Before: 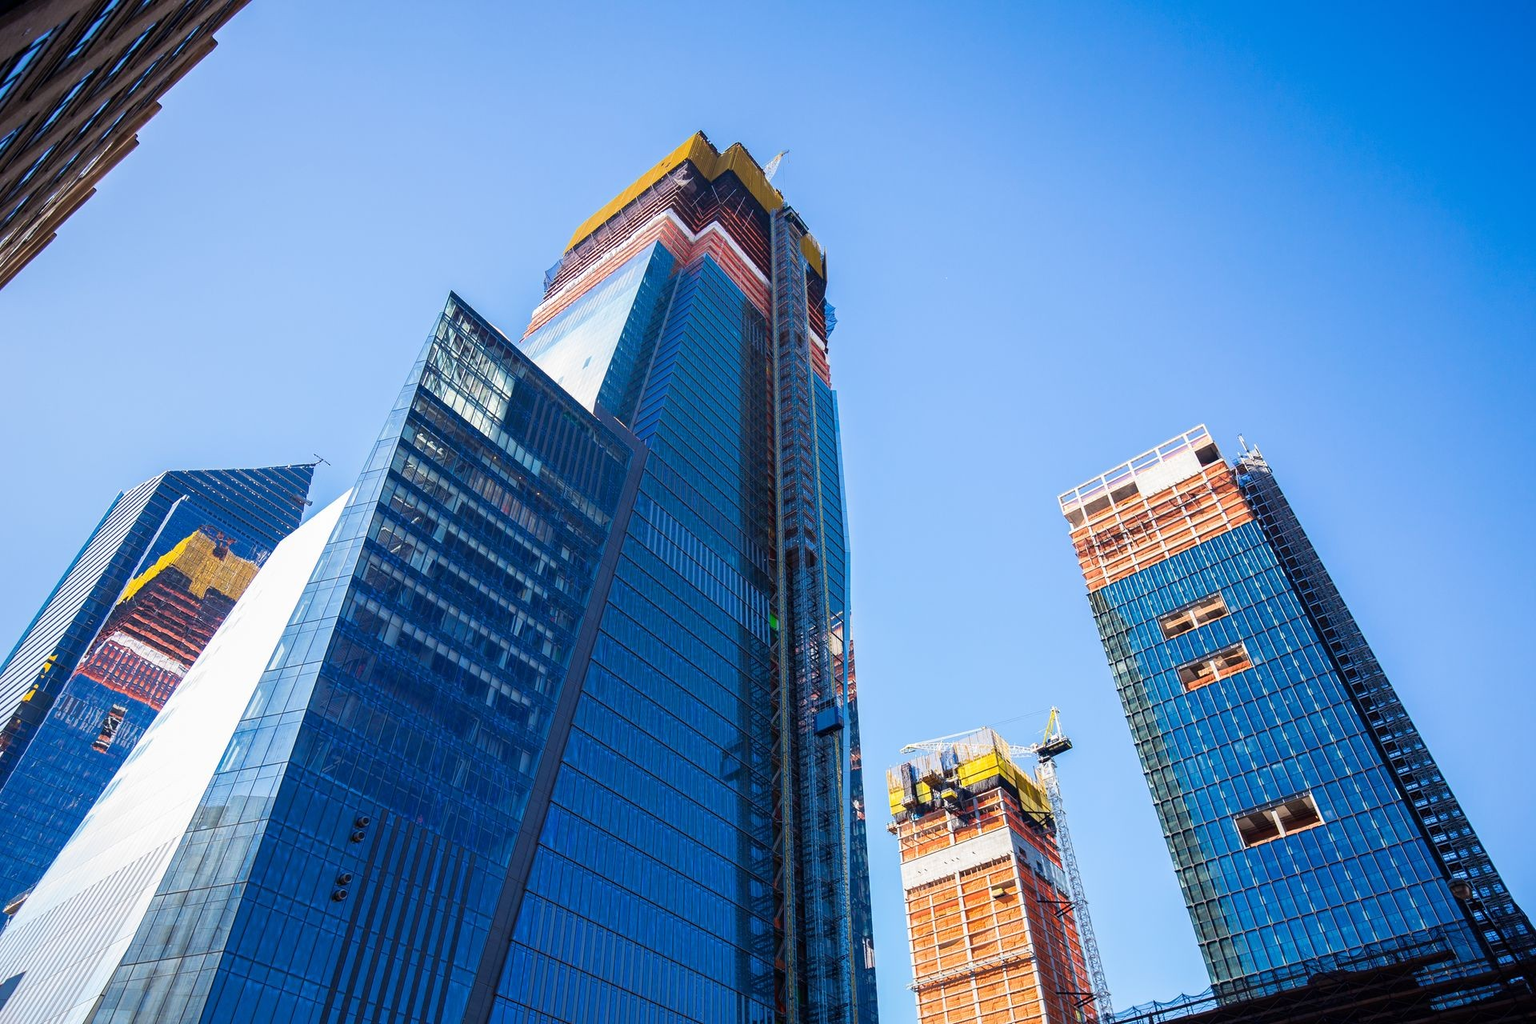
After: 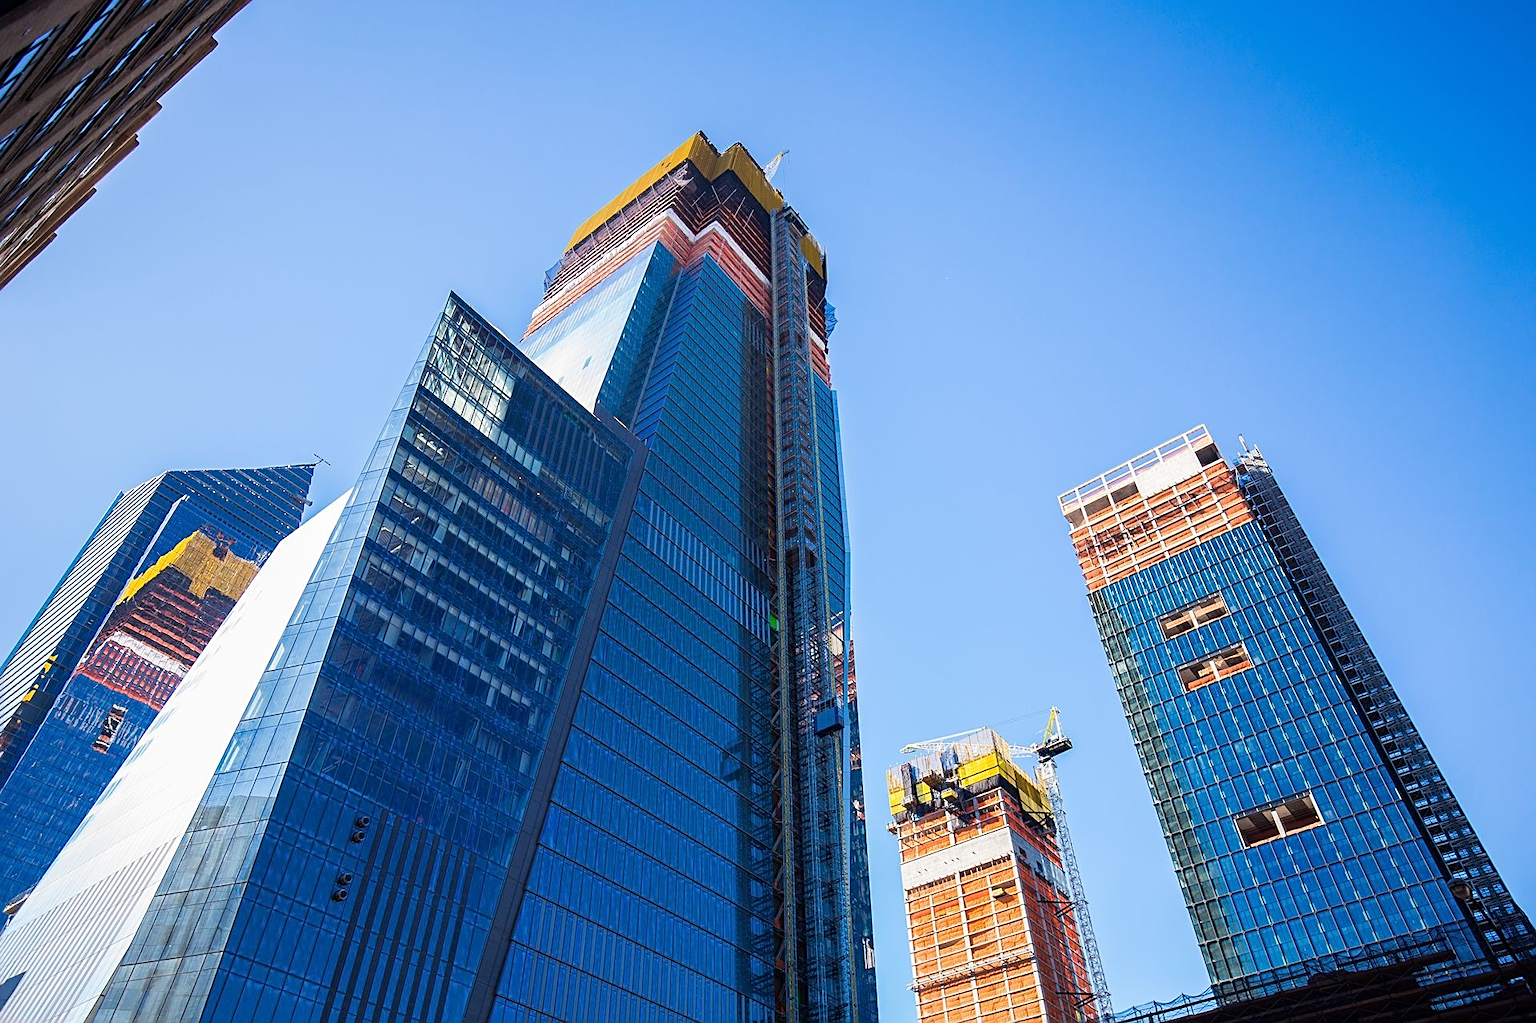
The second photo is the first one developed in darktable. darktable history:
crop: bottom 0.071%
sharpen: on, module defaults
